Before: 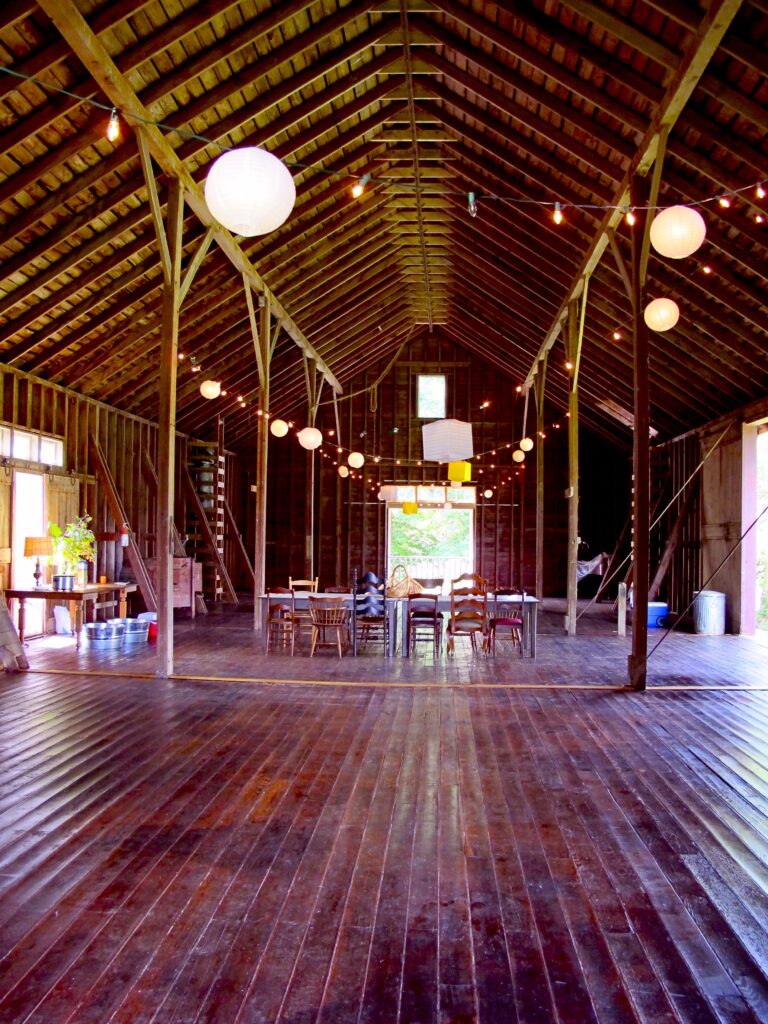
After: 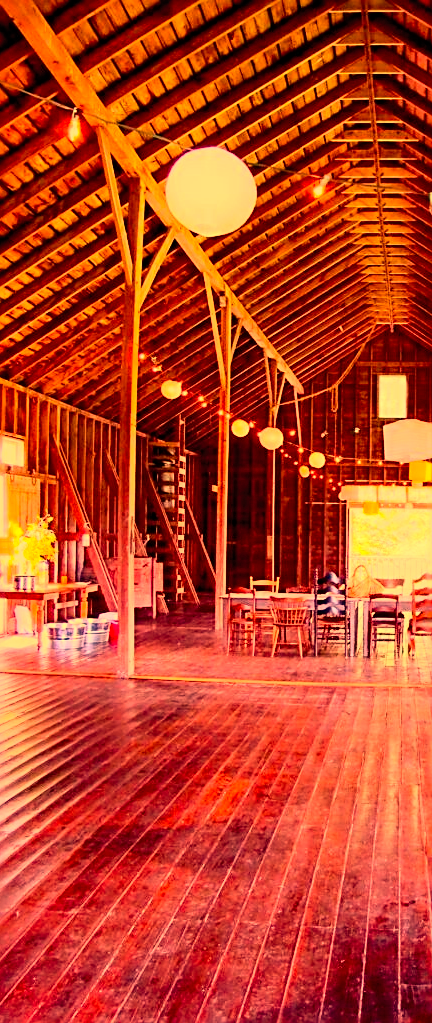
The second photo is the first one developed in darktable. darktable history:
sharpen: on, module defaults
crop: left 5.114%, right 38.589%
contrast brightness saturation: contrast 0.2, brightness 0.16, saturation 0.22
white balance: red 1.467, blue 0.684
